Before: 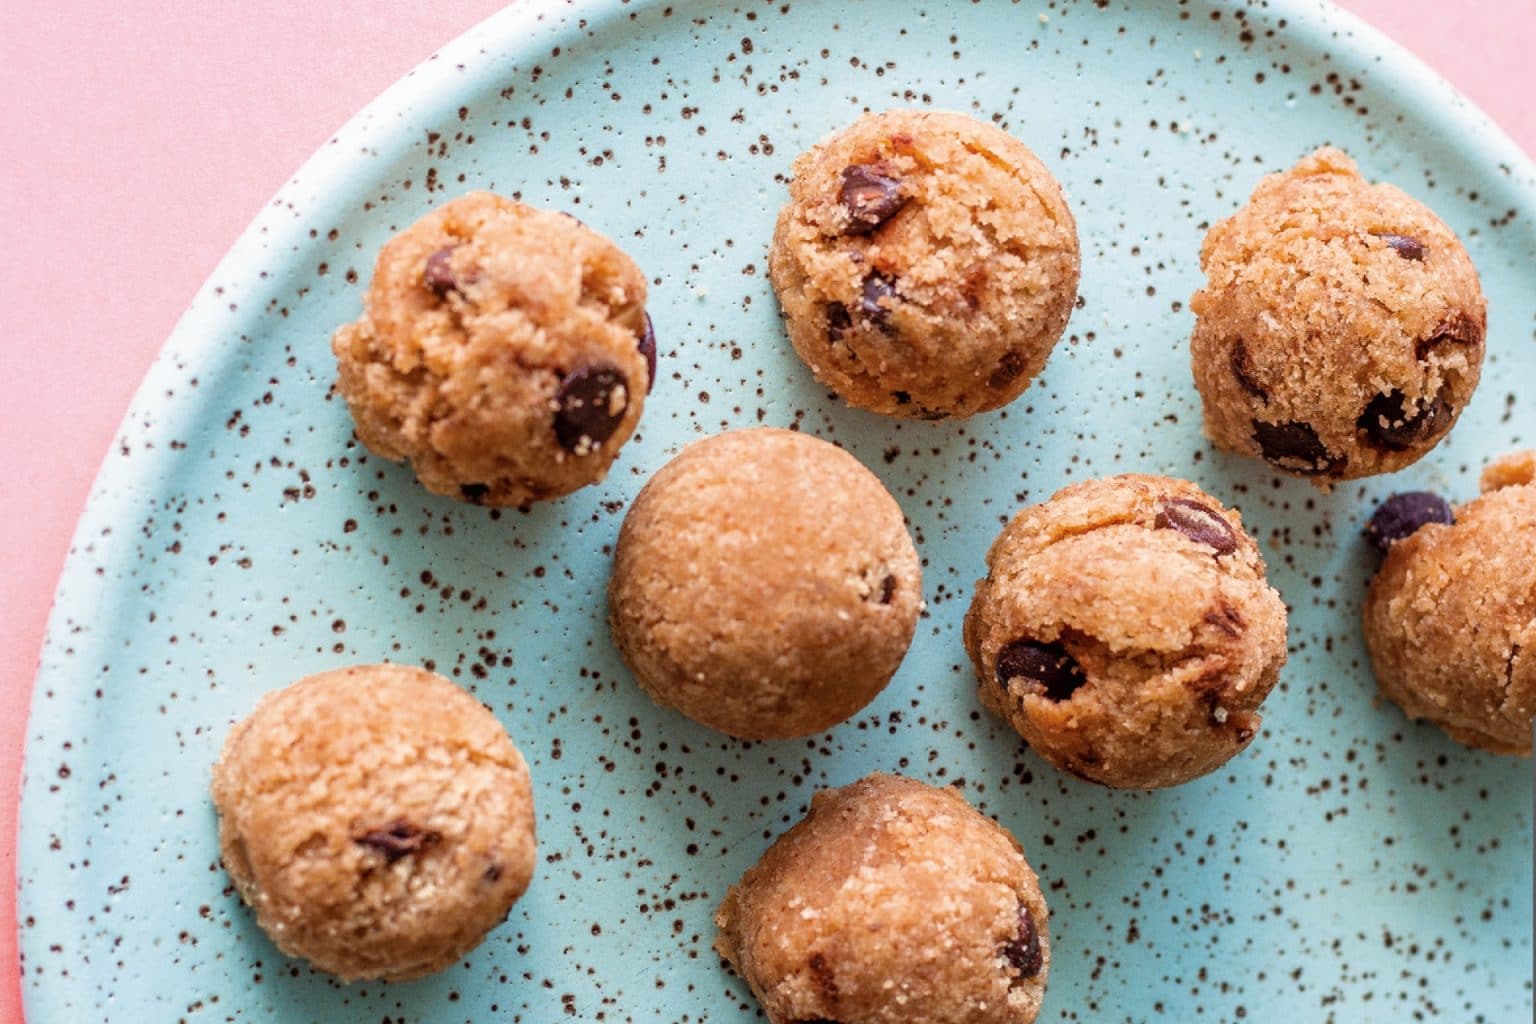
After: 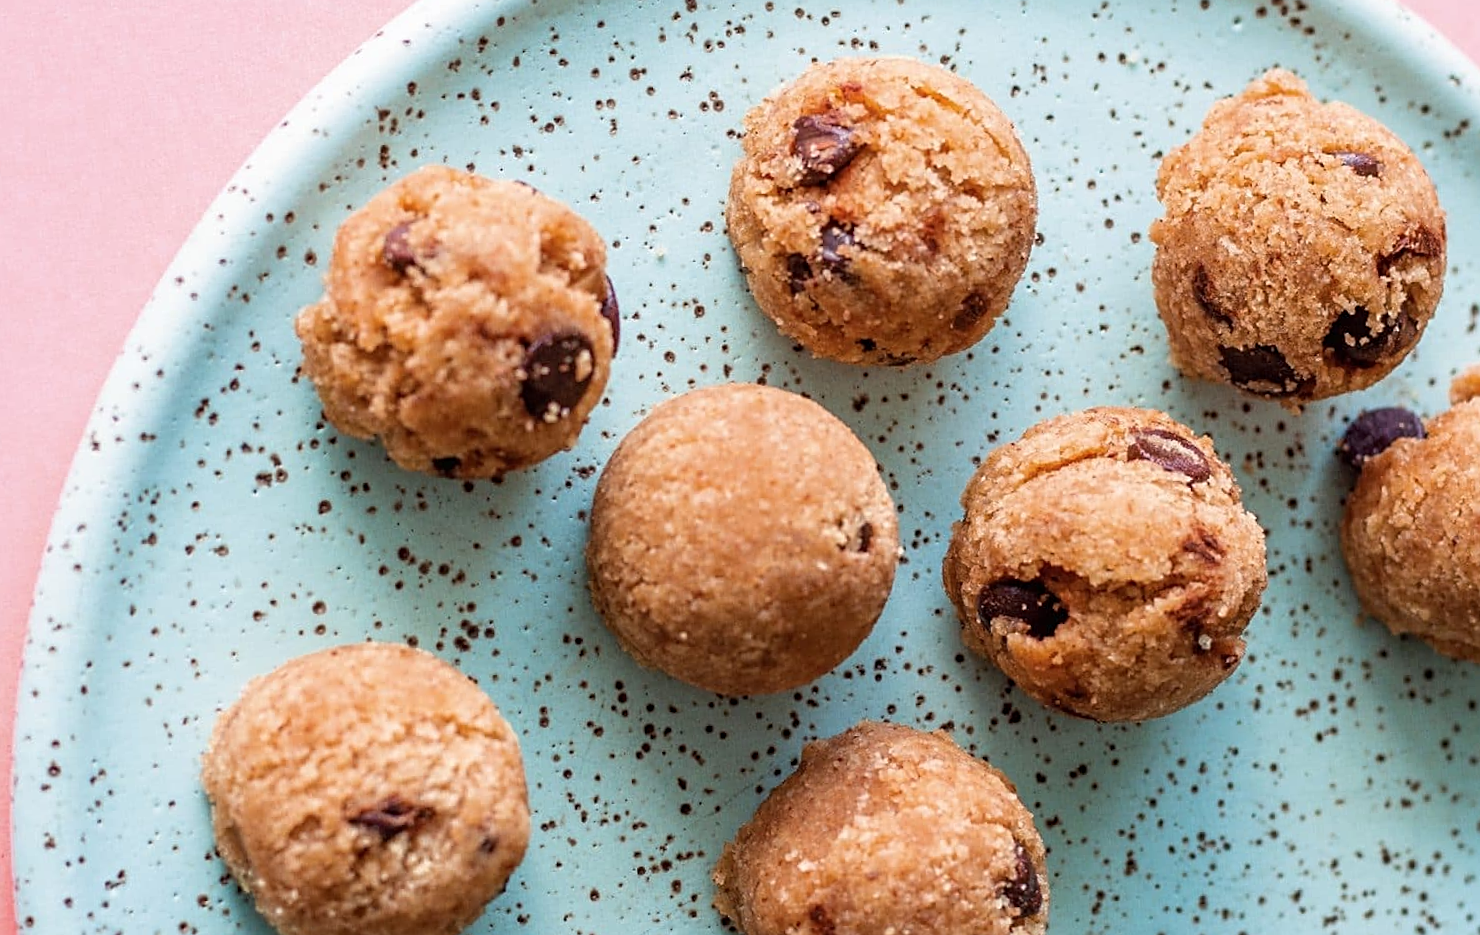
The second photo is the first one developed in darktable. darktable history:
rotate and perspective: rotation -3.52°, crop left 0.036, crop right 0.964, crop top 0.081, crop bottom 0.919
sharpen: on, module defaults
